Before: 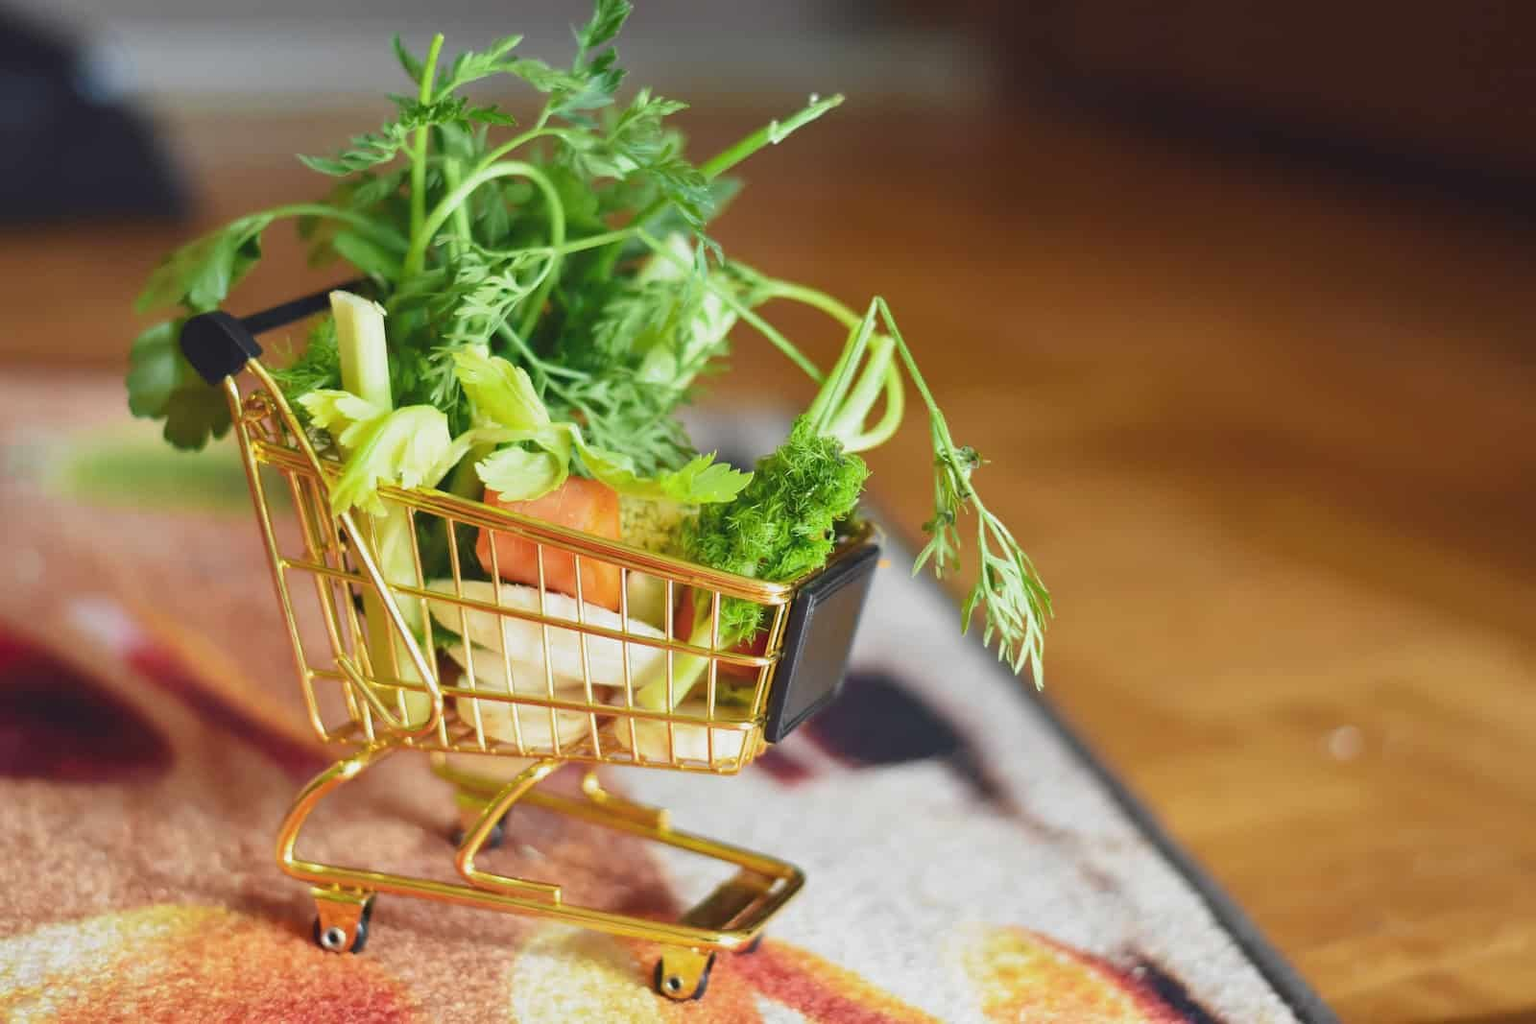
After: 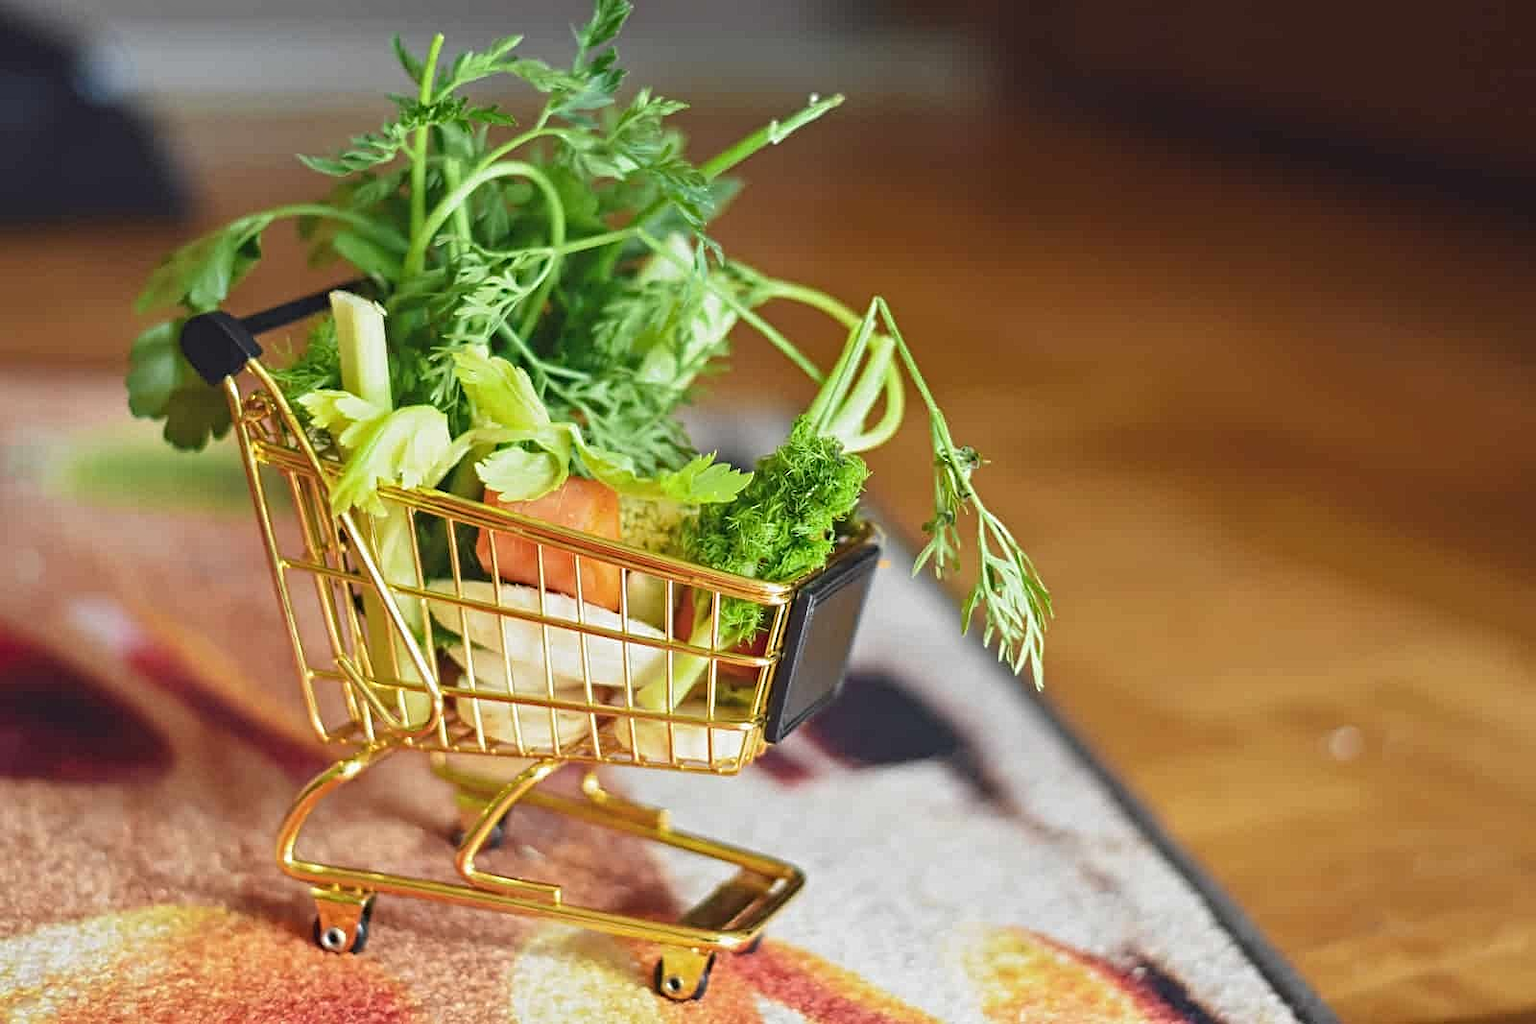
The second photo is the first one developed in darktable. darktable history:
contrast equalizer: y [[0.5, 0.5, 0.5, 0.539, 0.64, 0.611], [0.5 ×6], [0.5 ×6], [0 ×6], [0 ×6]]
tone equalizer: on, module defaults
